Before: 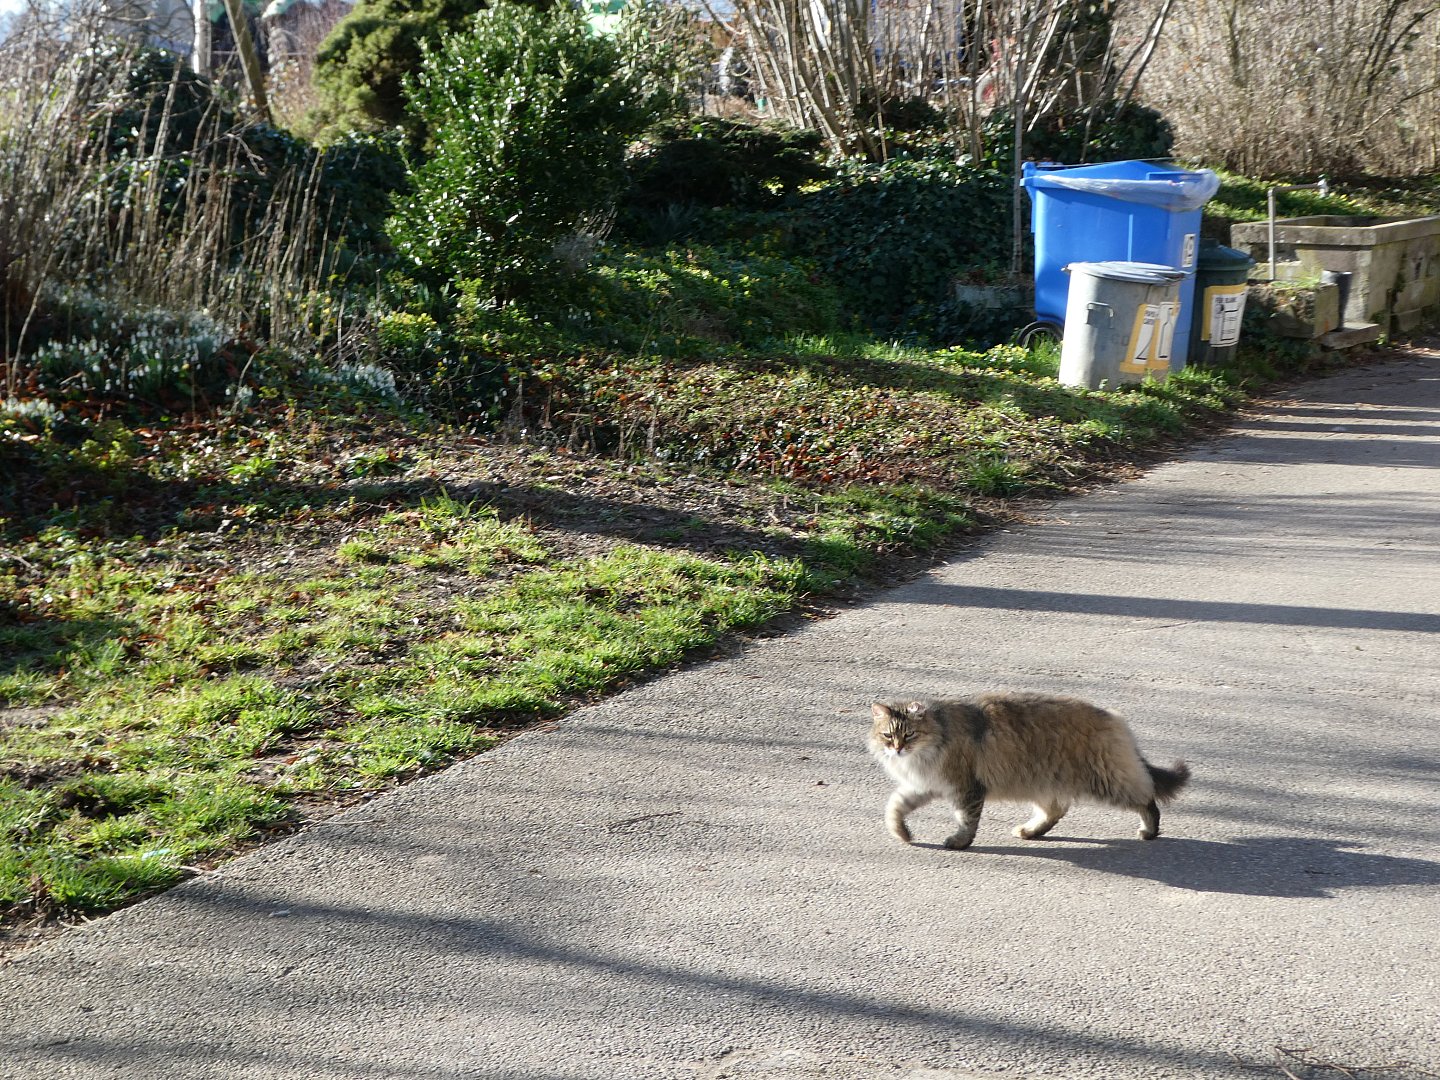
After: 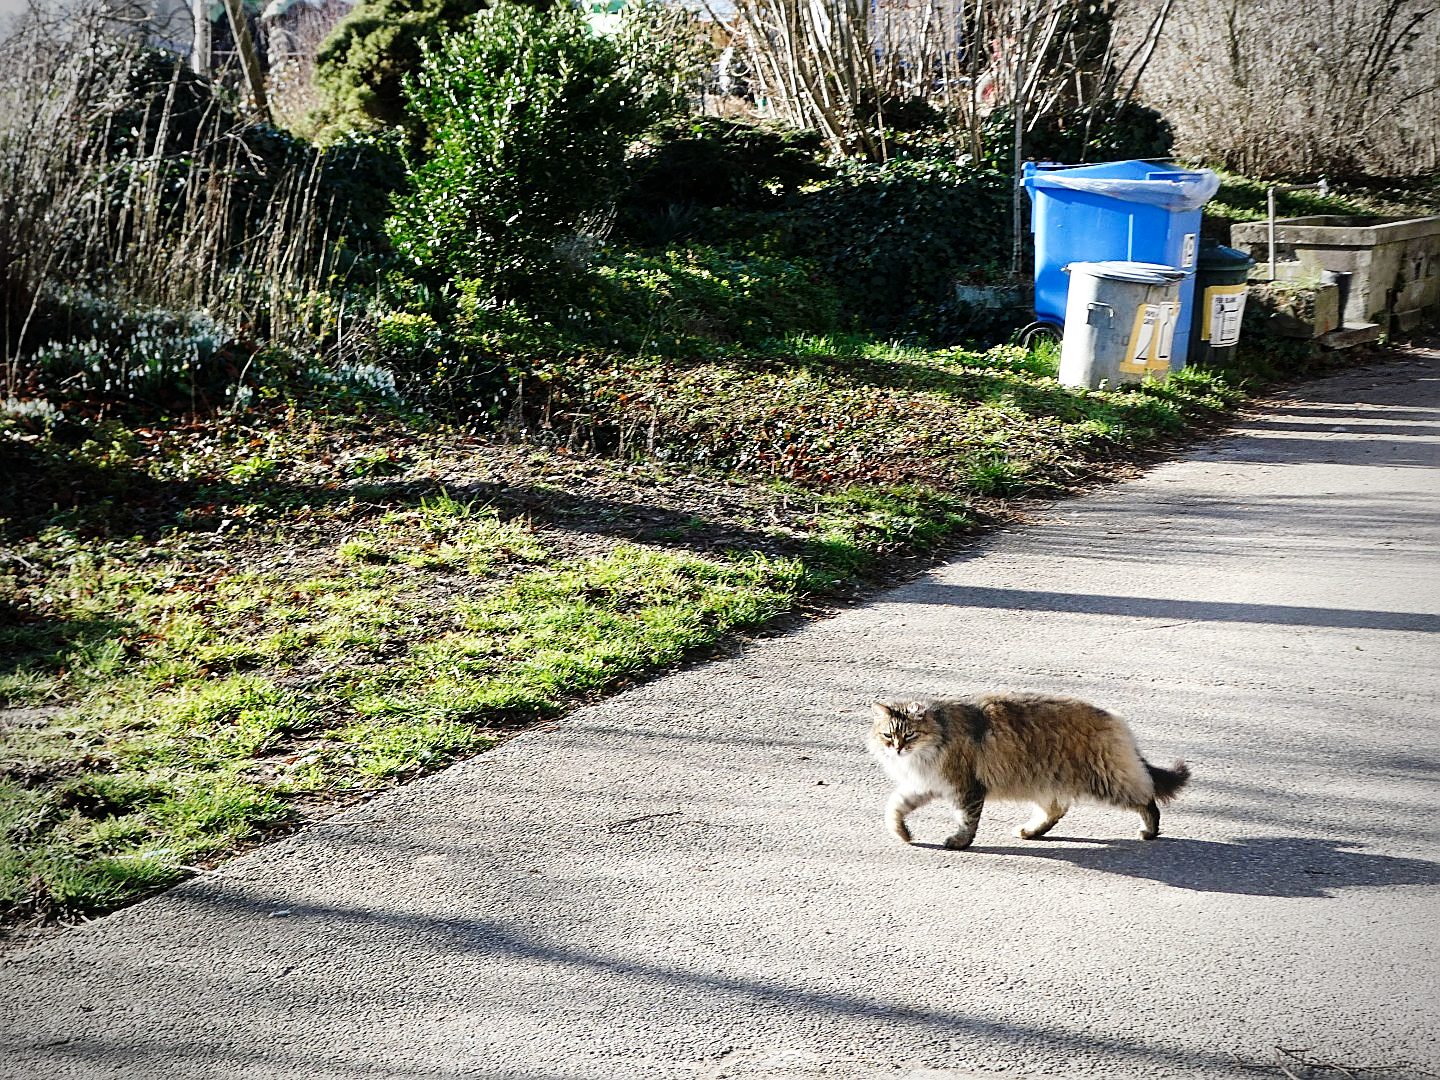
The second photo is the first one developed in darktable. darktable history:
vignetting: fall-off start 71.74%
local contrast: mode bilateral grid, contrast 20, coarseness 50, detail 120%, midtone range 0.2
base curve: curves: ch0 [(0, 0) (0.036, 0.025) (0.121, 0.166) (0.206, 0.329) (0.605, 0.79) (1, 1)], preserve colors none
sharpen: on, module defaults
